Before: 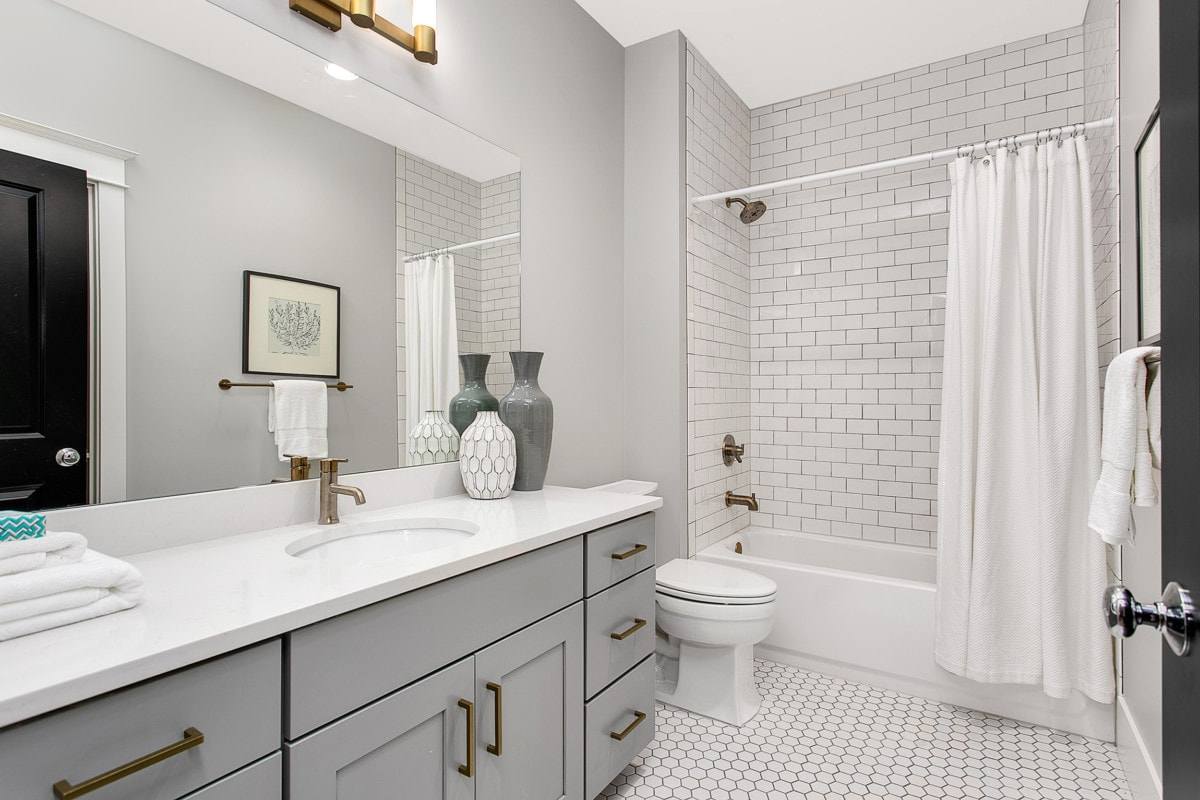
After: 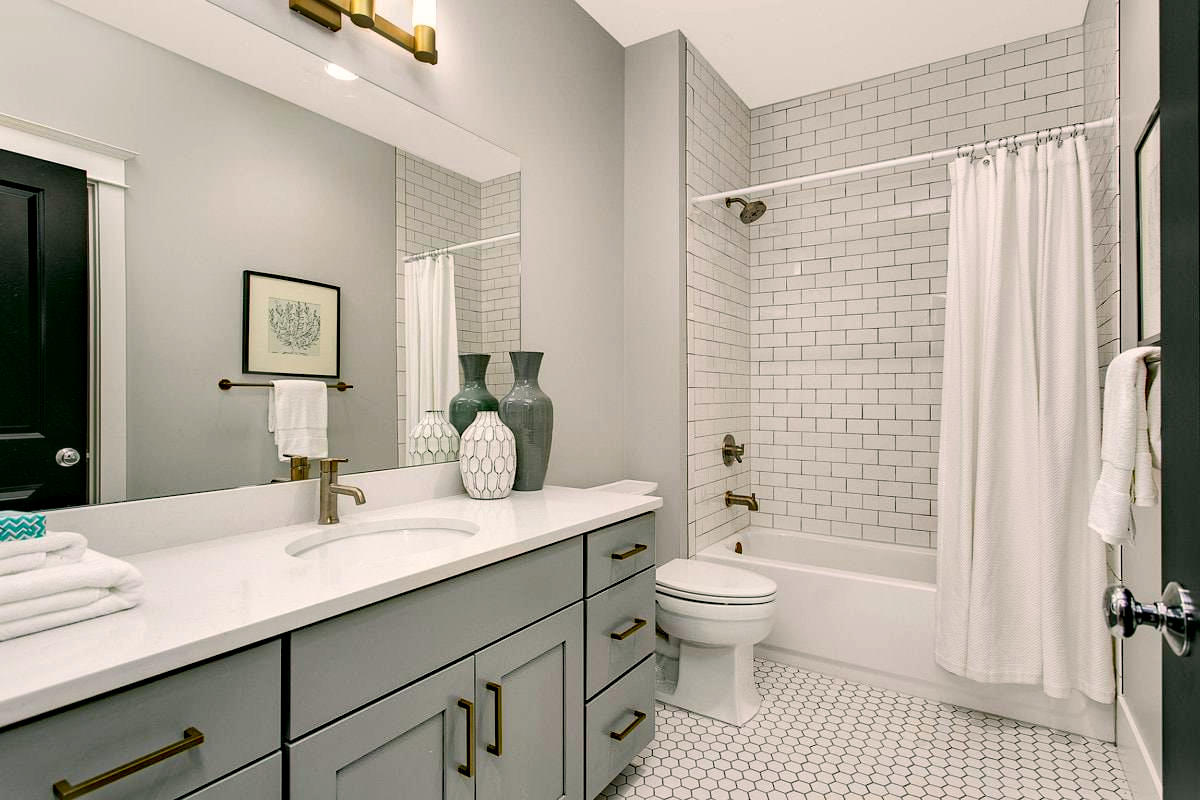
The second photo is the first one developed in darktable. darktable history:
color correction: highlights a* 4.3, highlights b* 4.94, shadows a* -8.31, shadows b* 4.89
haze removal: strength 0.433, compatibility mode true, adaptive false
